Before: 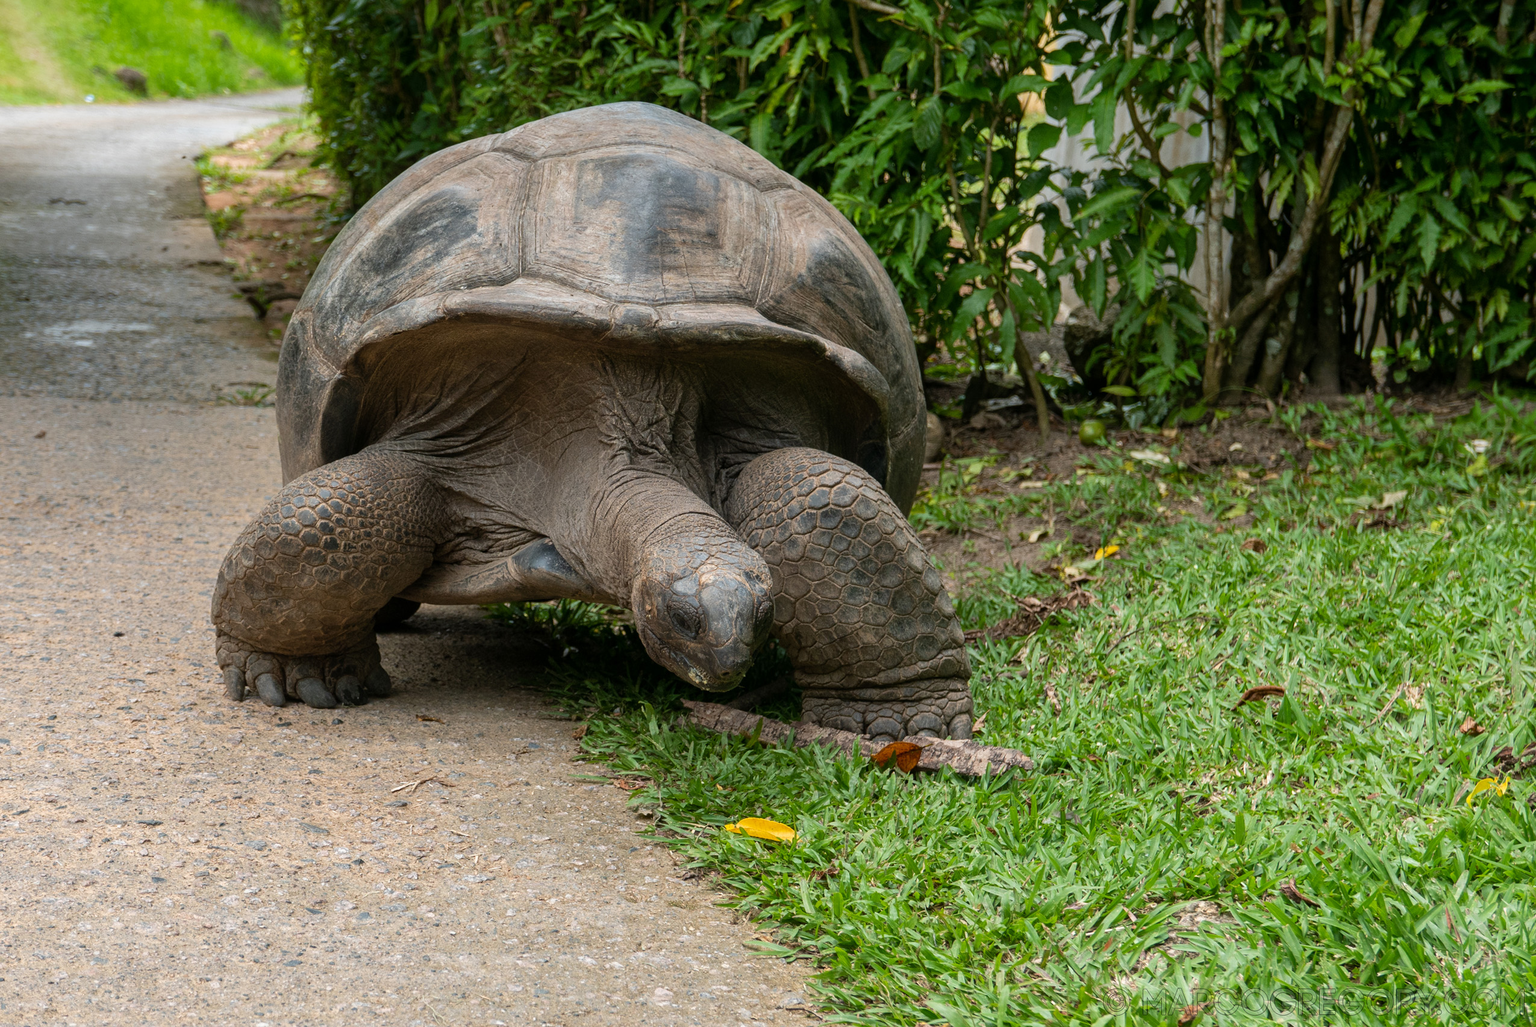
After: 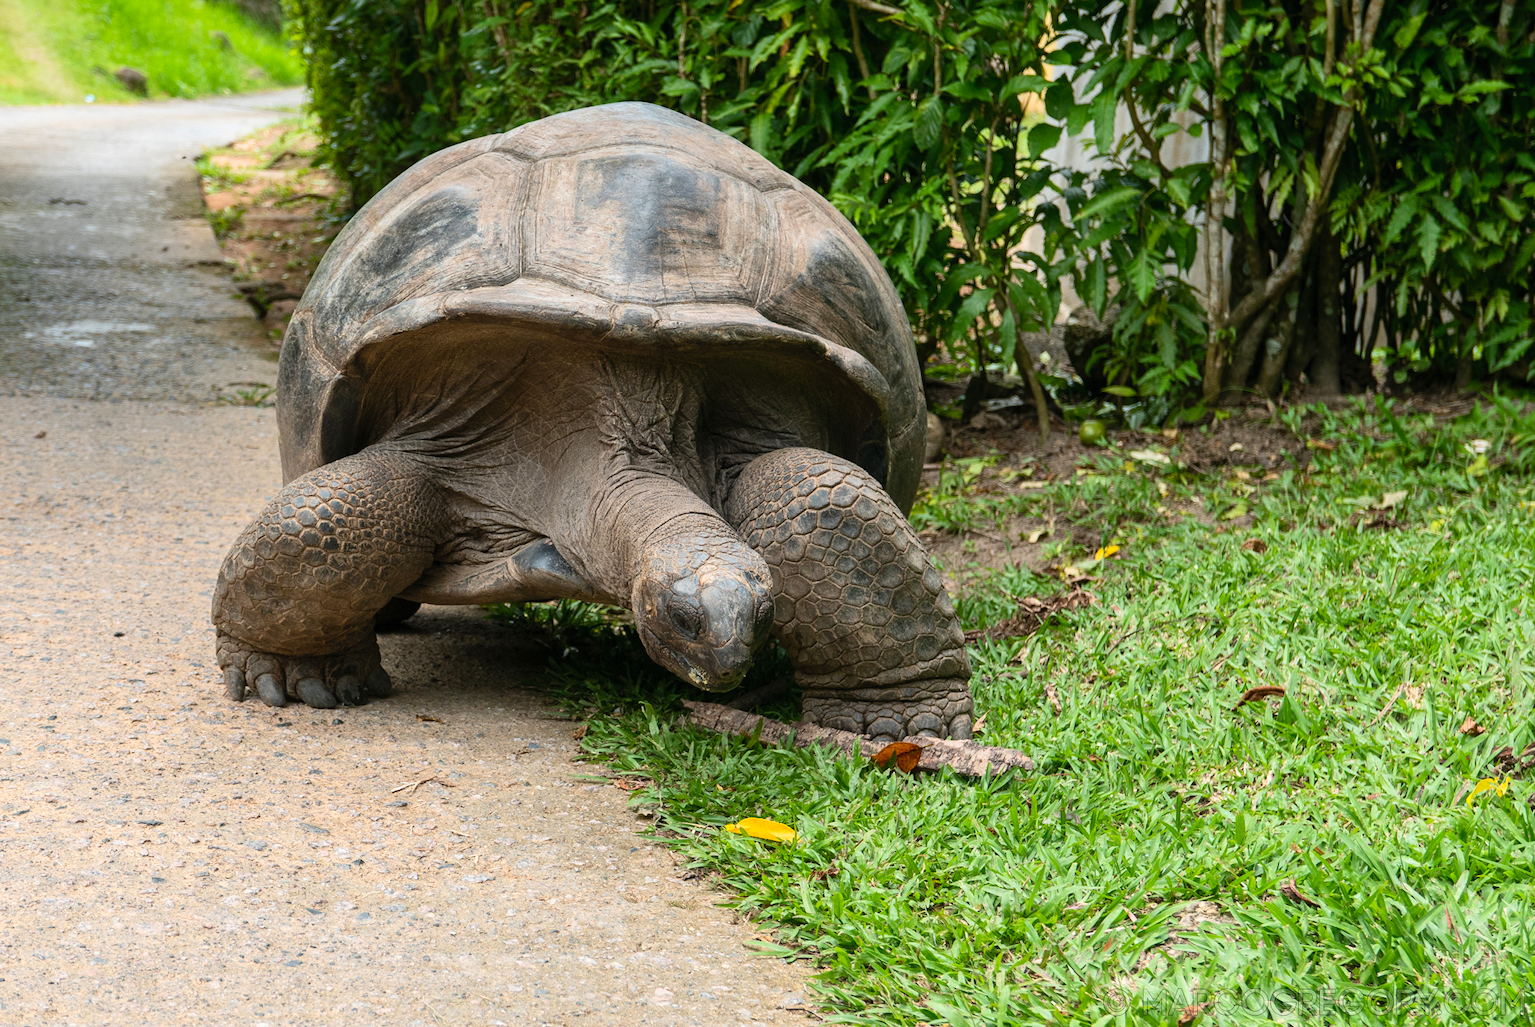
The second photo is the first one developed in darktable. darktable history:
contrast brightness saturation: contrast 0.205, brightness 0.147, saturation 0.149
